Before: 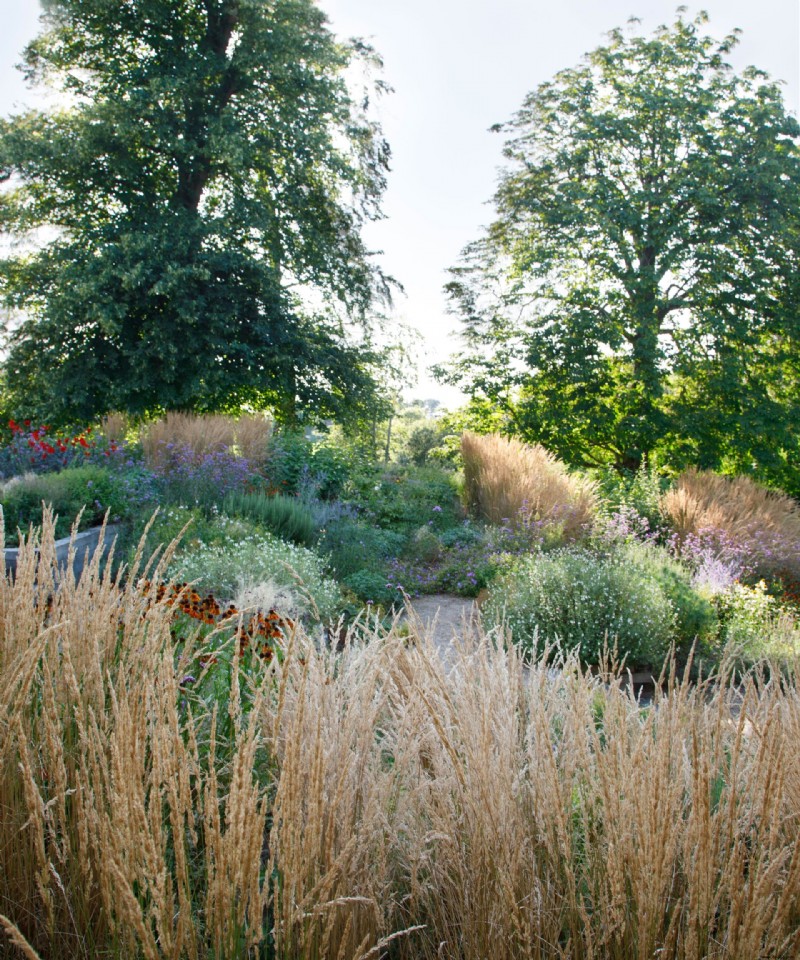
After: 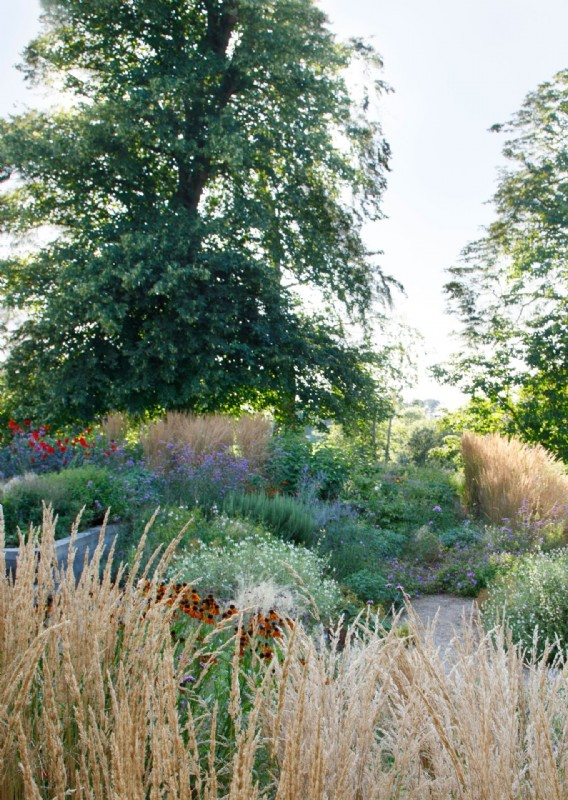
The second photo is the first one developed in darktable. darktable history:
levels: levels [0.018, 0.493, 1]
crop: right 28.885%, bottom 16.626%
